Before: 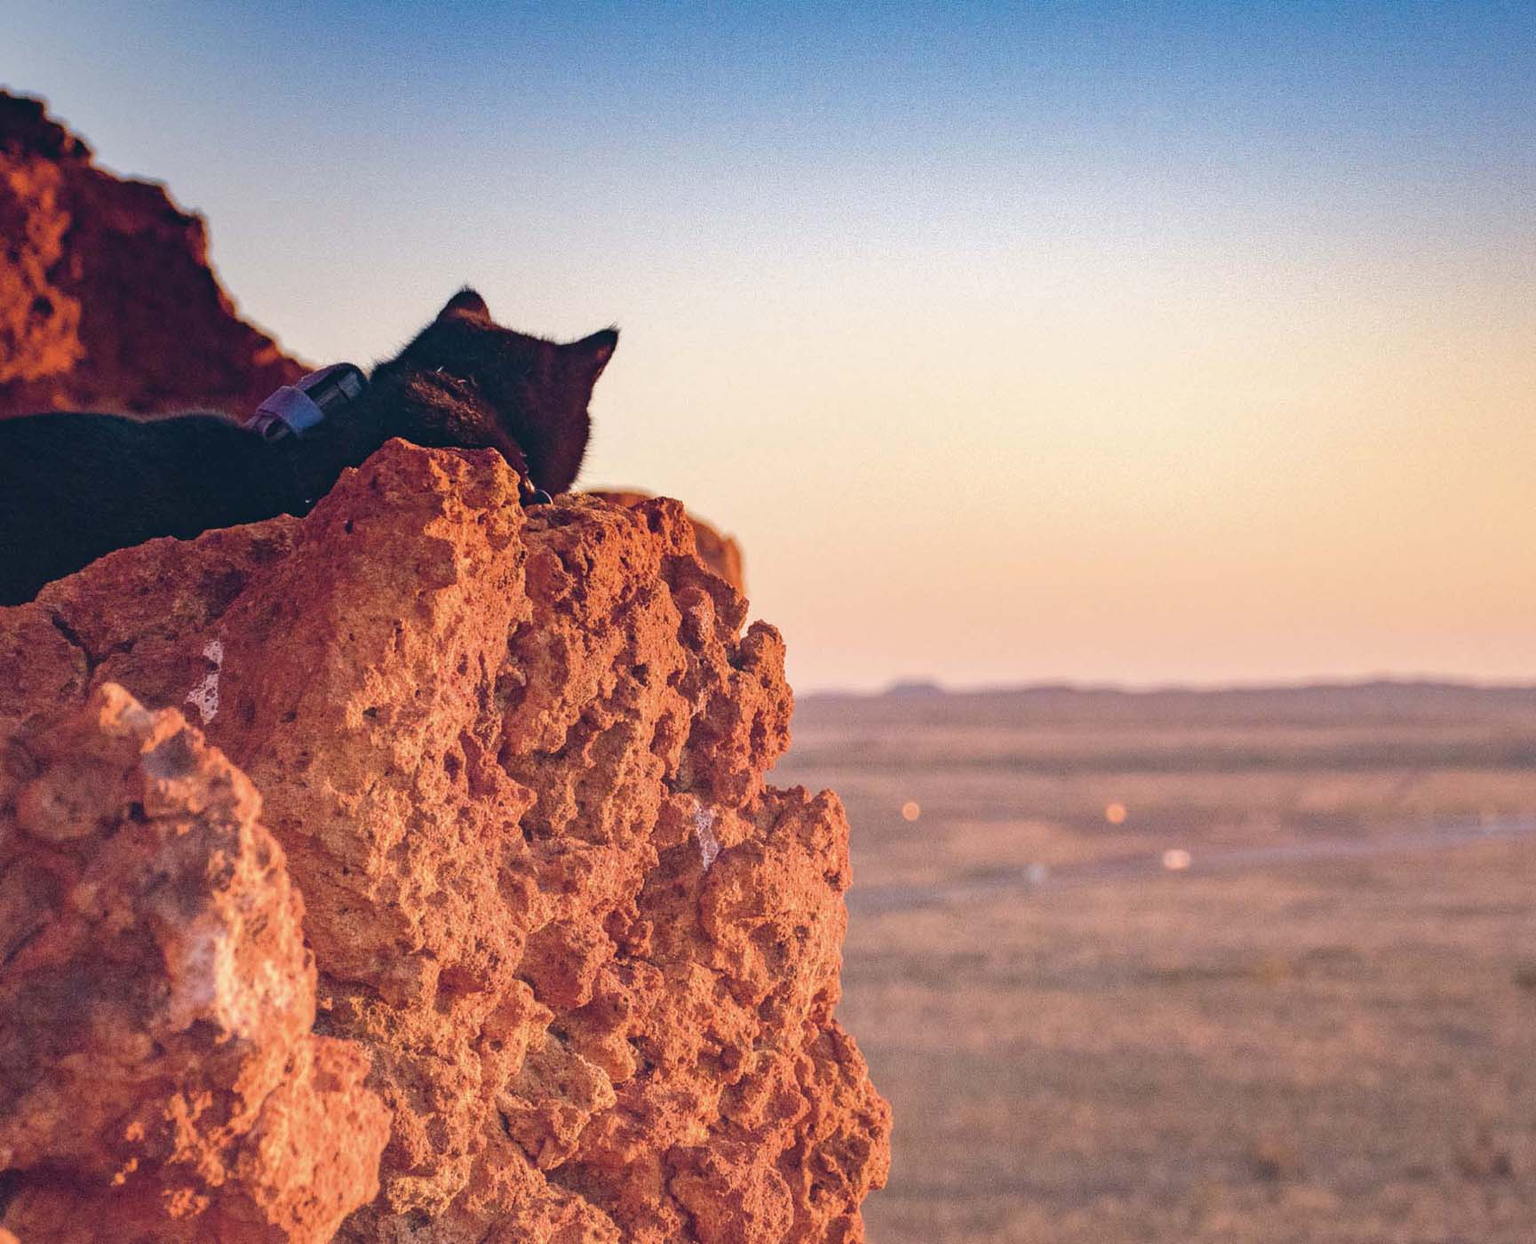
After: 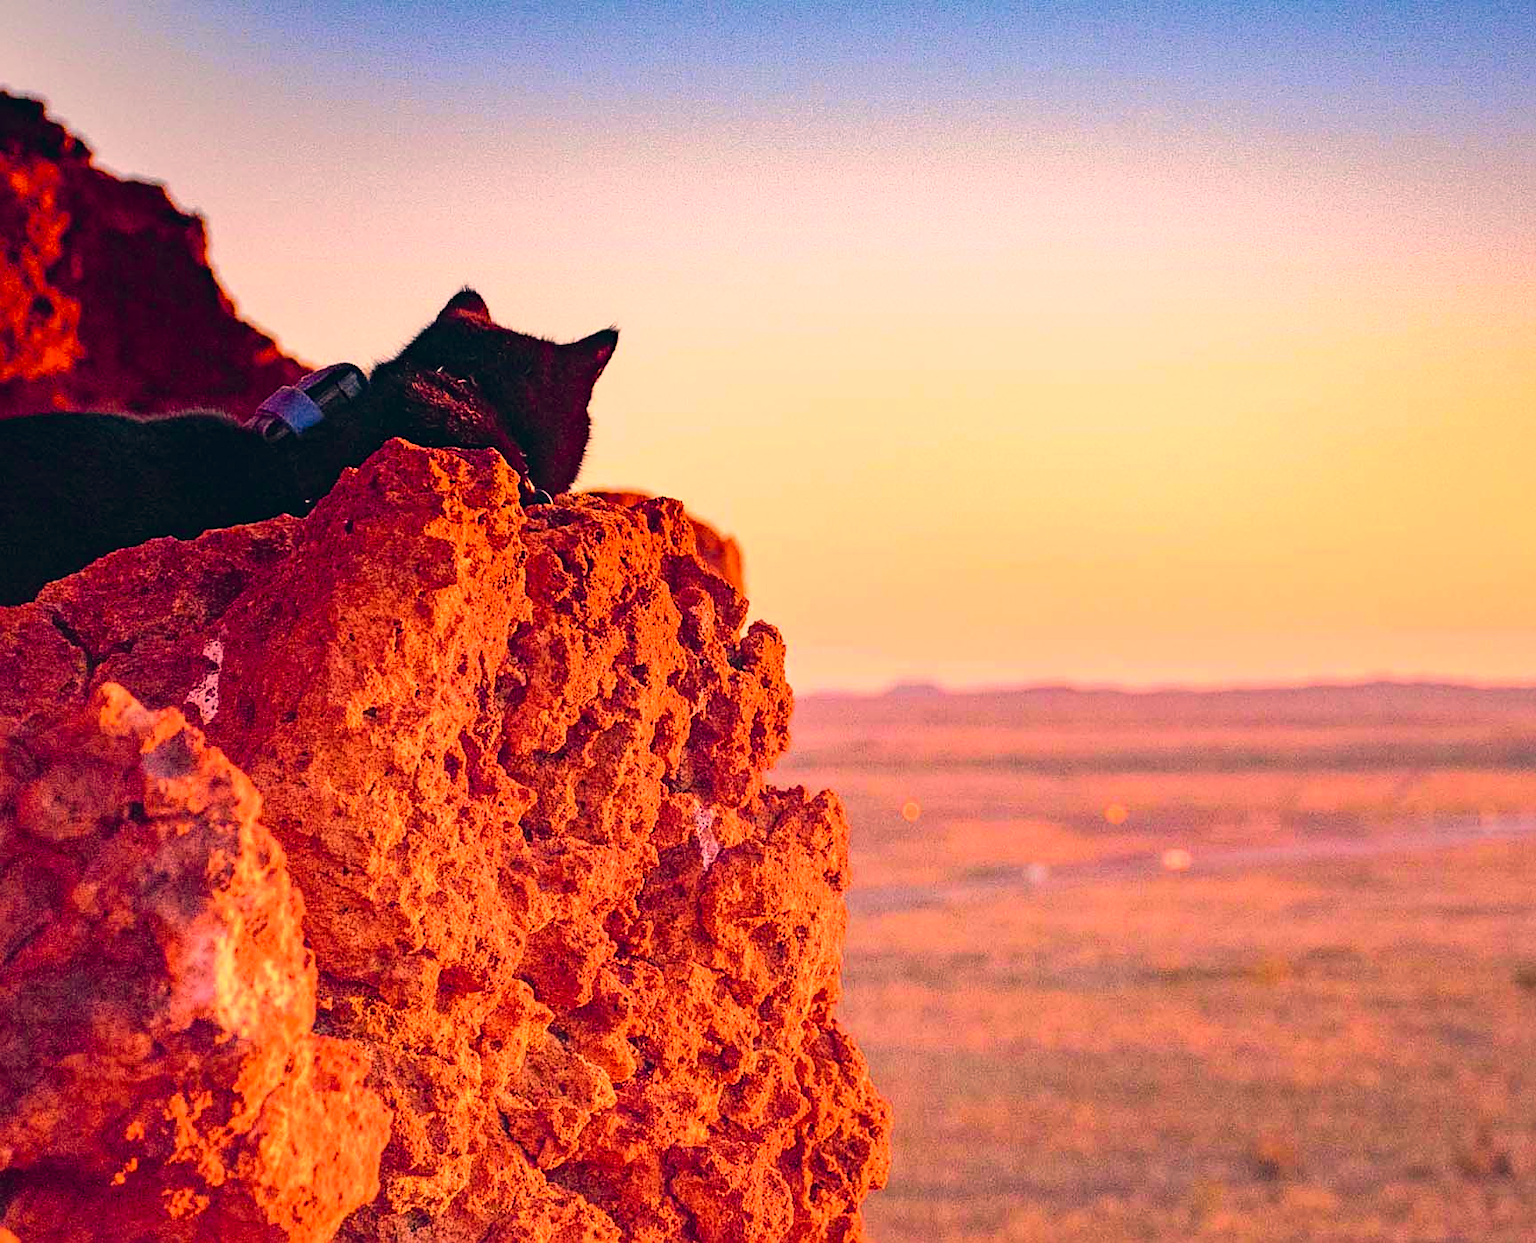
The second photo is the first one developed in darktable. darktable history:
sharpen: amount 0.49
color correction: highlights a* 20.39, highlights b* 19.23
color balance rgb: linear chroma grading › global chroma 3.88%, perceptual saturation grading › global saturation 29.676%
tone curve: curves: ch0 [(0, 0) (0.035, 0.011) (0.133, 0.076) (0.285, 0.265) (0.491, 0.541) (0.617, 0.693) (0.704, 0.77) (0.794, 0.865) (0.895, 0.938) (1, 0.976)]; ch1 [(0, 0) (0.318, 0.278) (0.444, 0.427) (0.502, 0.497) (0.543, 0.547) (0.601, 0.641) (0.746, 0.764) (1, 1)]; ch2 [(0, 0) (0.316, 0.292) (0.381, 0.37) (0.423, 0.448) (0.476, 0.482) (0.502, 0.5) (0.543, 0.547) (0.587, 0.613) (0.642, 0.672) (0.704, 0.727) (0.865, 0.827) (1, 0.951)], color space Lab, independent channels, preserve colors none
